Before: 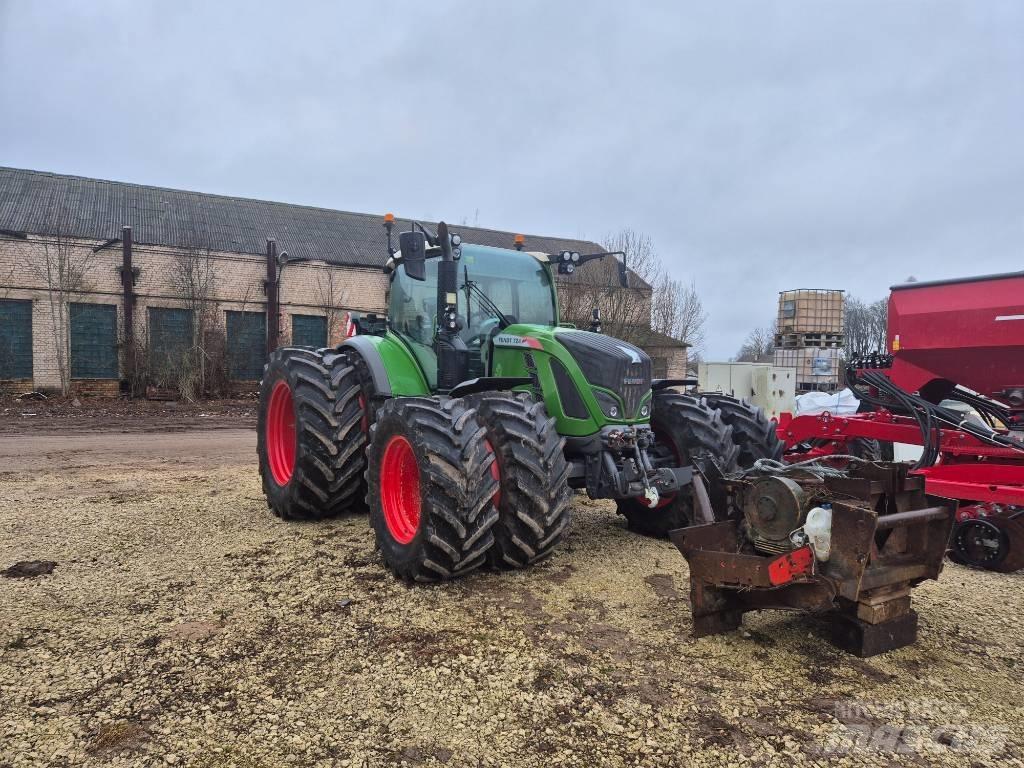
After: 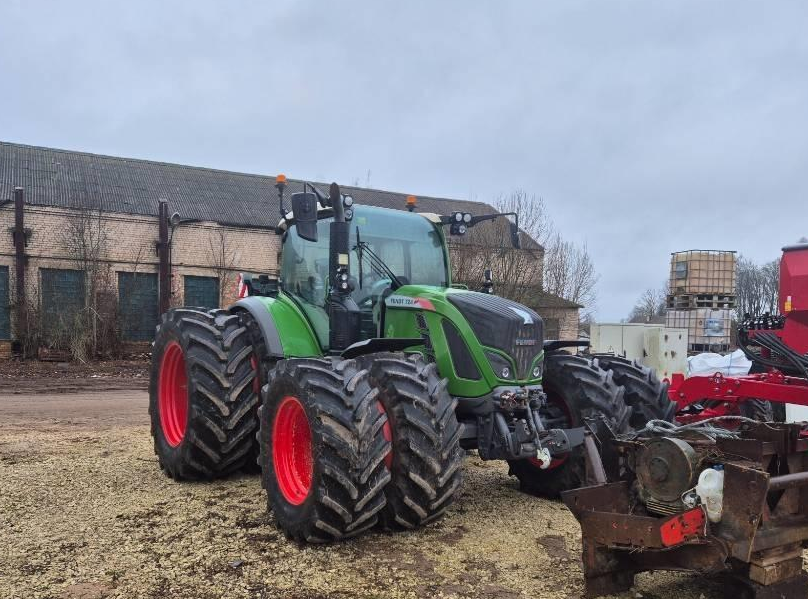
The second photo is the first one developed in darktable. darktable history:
crop and rotate: left 10.579%, top 5.128%, right 10.479%, bottom 16.867%
